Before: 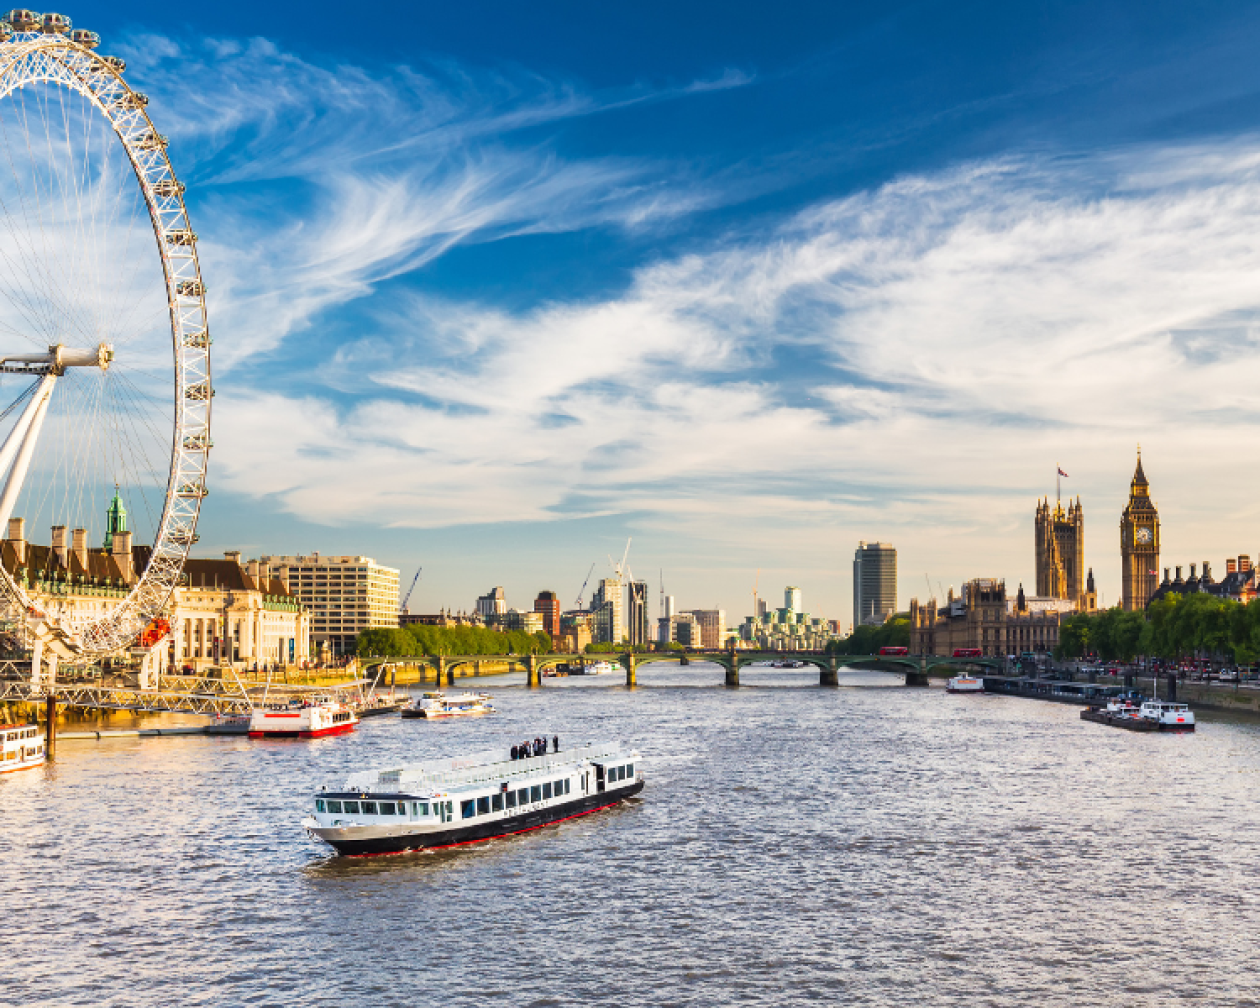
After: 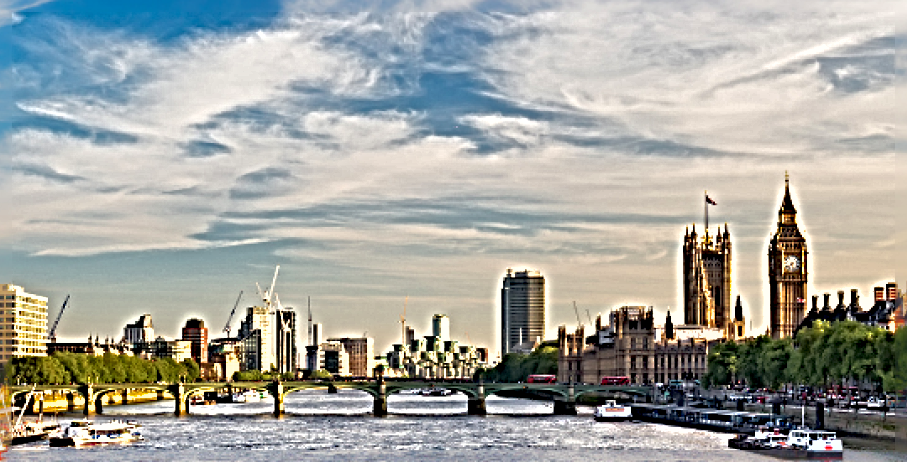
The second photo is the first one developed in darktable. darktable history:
crop and rotate: left 27.938%, top 27.046%, bottom 27.046%
sharpen: radius 6.3, amount 1.8, threshold 0
shadows and highlights: on, module defaults
